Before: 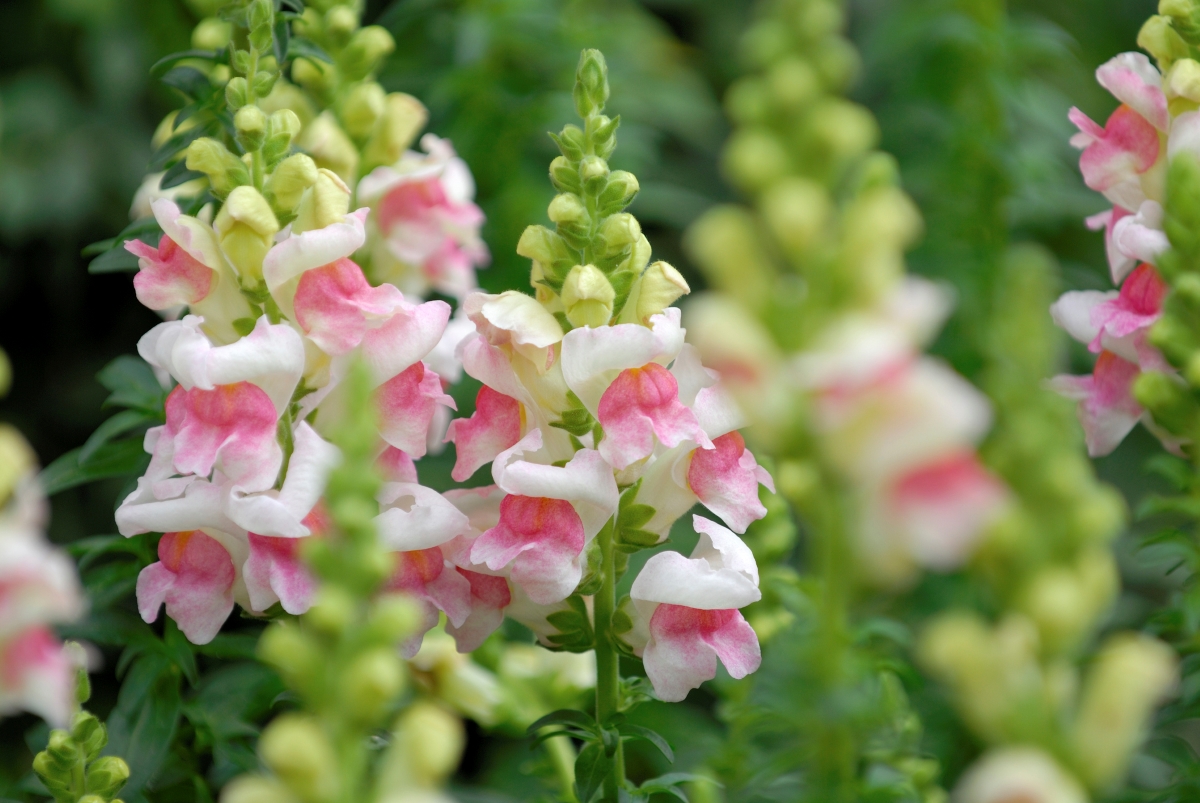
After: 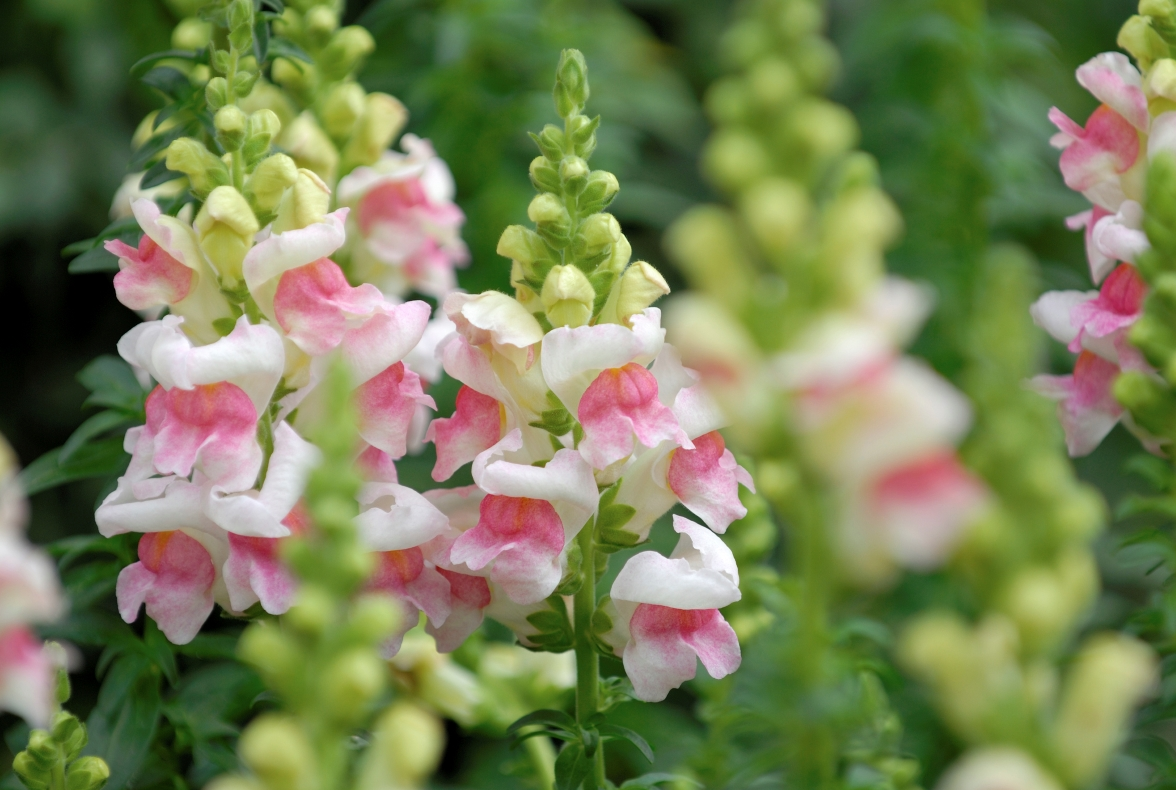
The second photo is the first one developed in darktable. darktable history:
contrast brightness saturation: saturation -0.055
crop: left 1.693%, right 0.266%, bottom 1.552%
